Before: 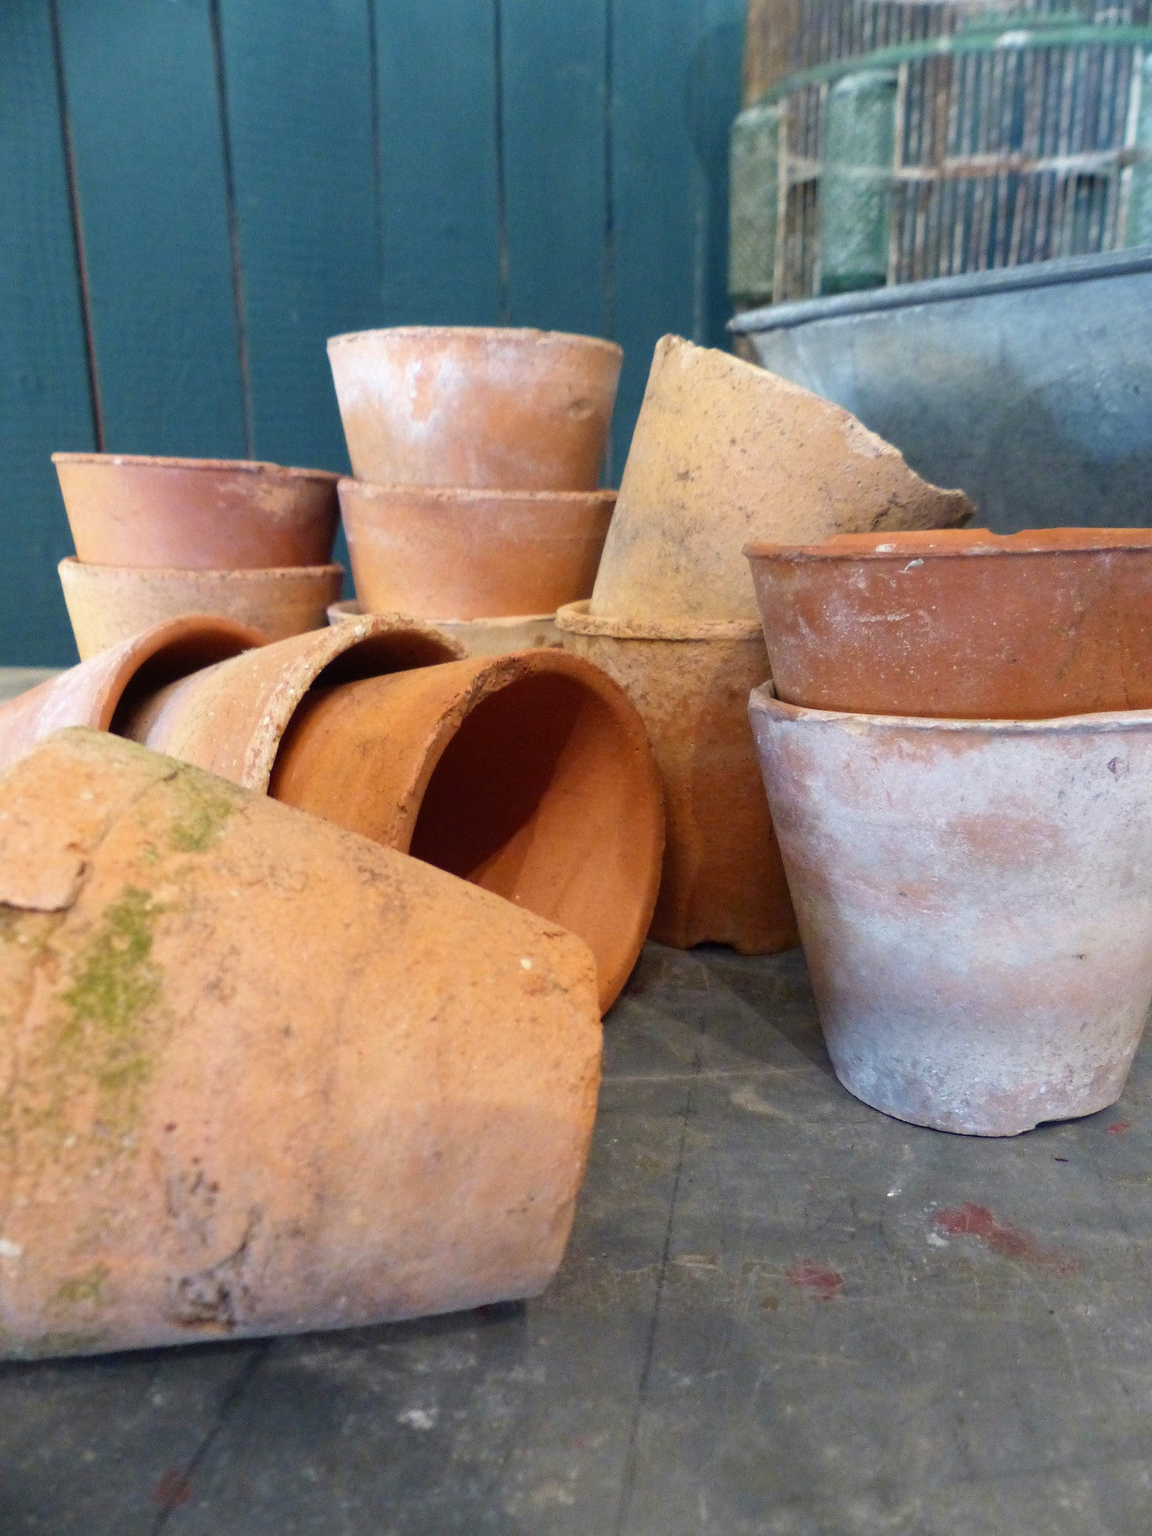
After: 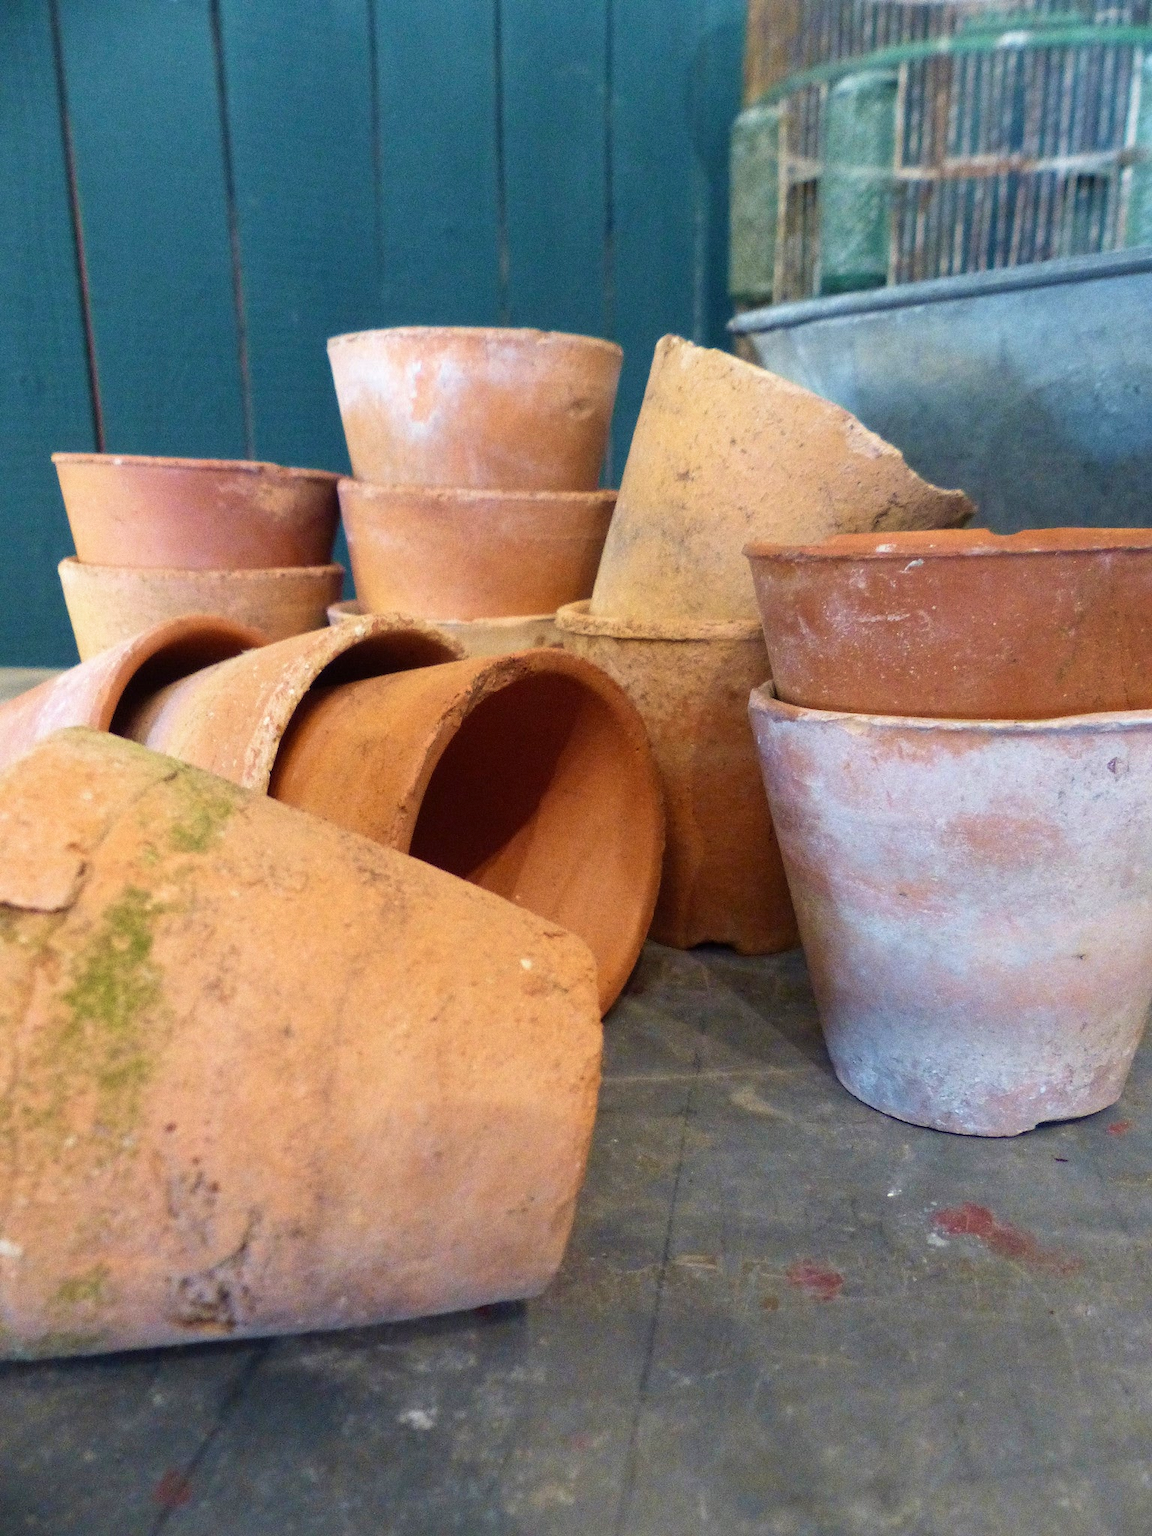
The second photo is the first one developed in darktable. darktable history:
grain: coarseness 0.09 ISO
velvia: on, module defaults
